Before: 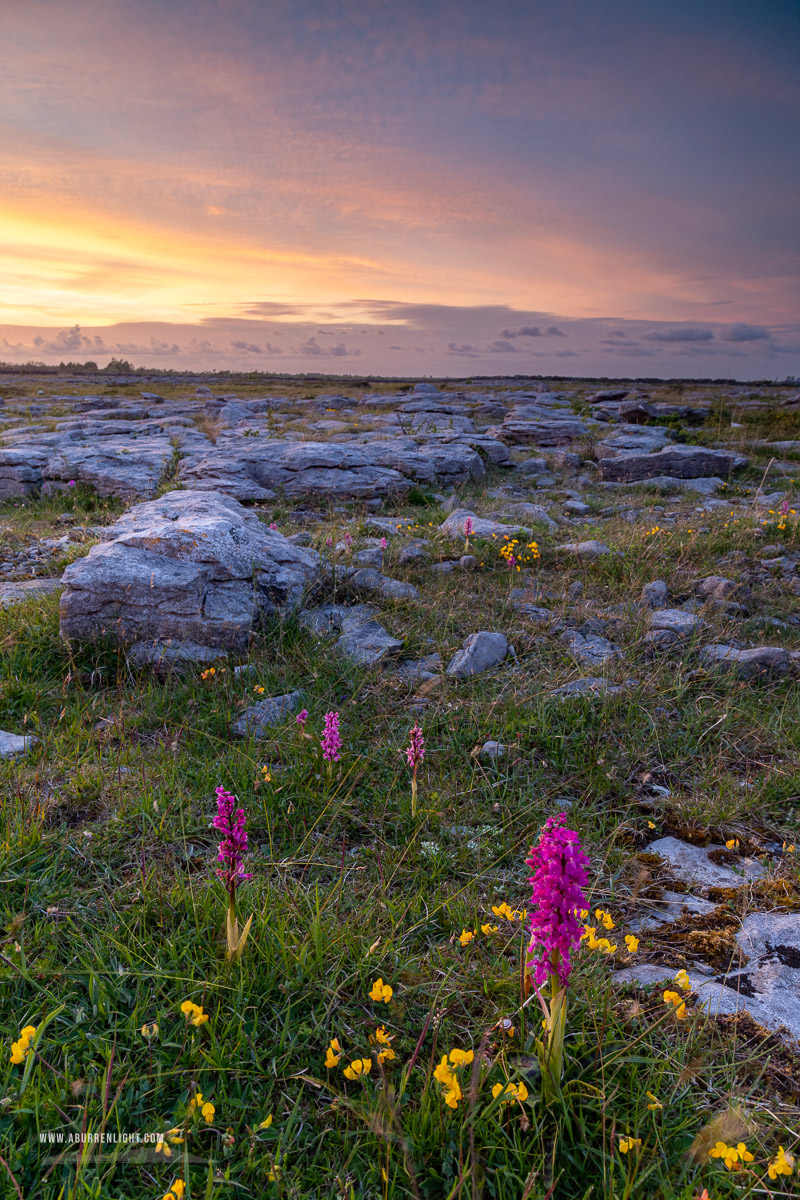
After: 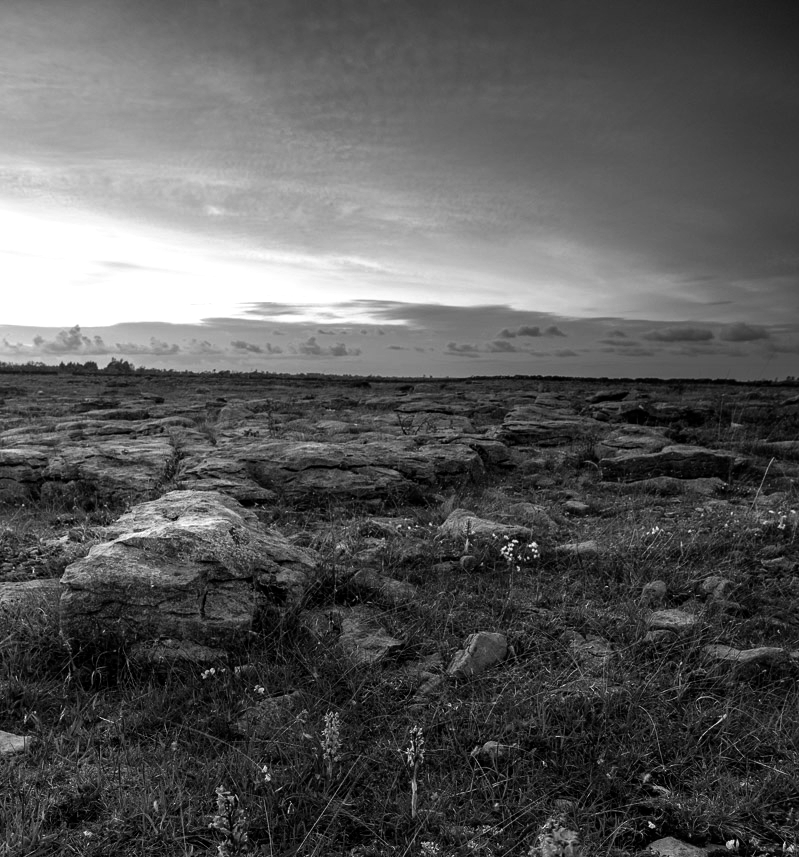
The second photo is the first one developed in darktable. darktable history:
crop: bottom 28.576%
color zones: curves: ch1 [(0, -0.014) (0.143, -0.013) (0.286, -0.013) (0.429, -0.016) (0.571, -0.019) (0.714, -0.015) (0.857, 0.002) (1, -0.014)]
color balance: mode lift, gamma, gain (sRGB), lift [1.014, 0.966, 0.918, 0.87], gamma [0.86, 0.734, 0.918, 0.976], gain [1.063, 1.13, 1.063, 0.86]
